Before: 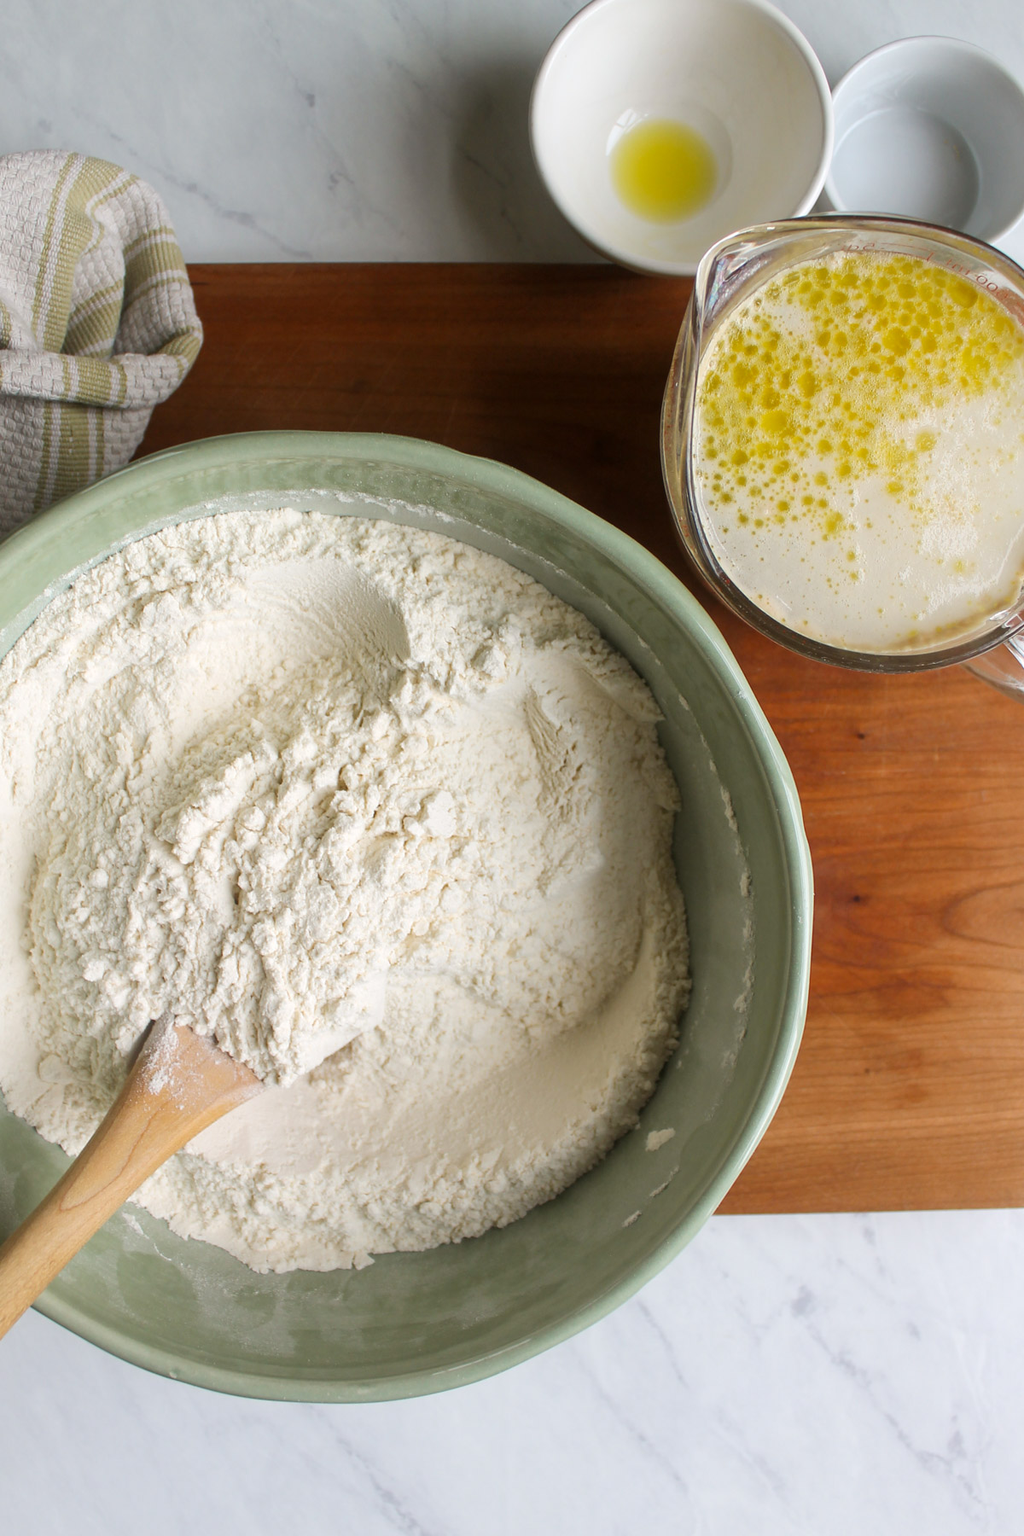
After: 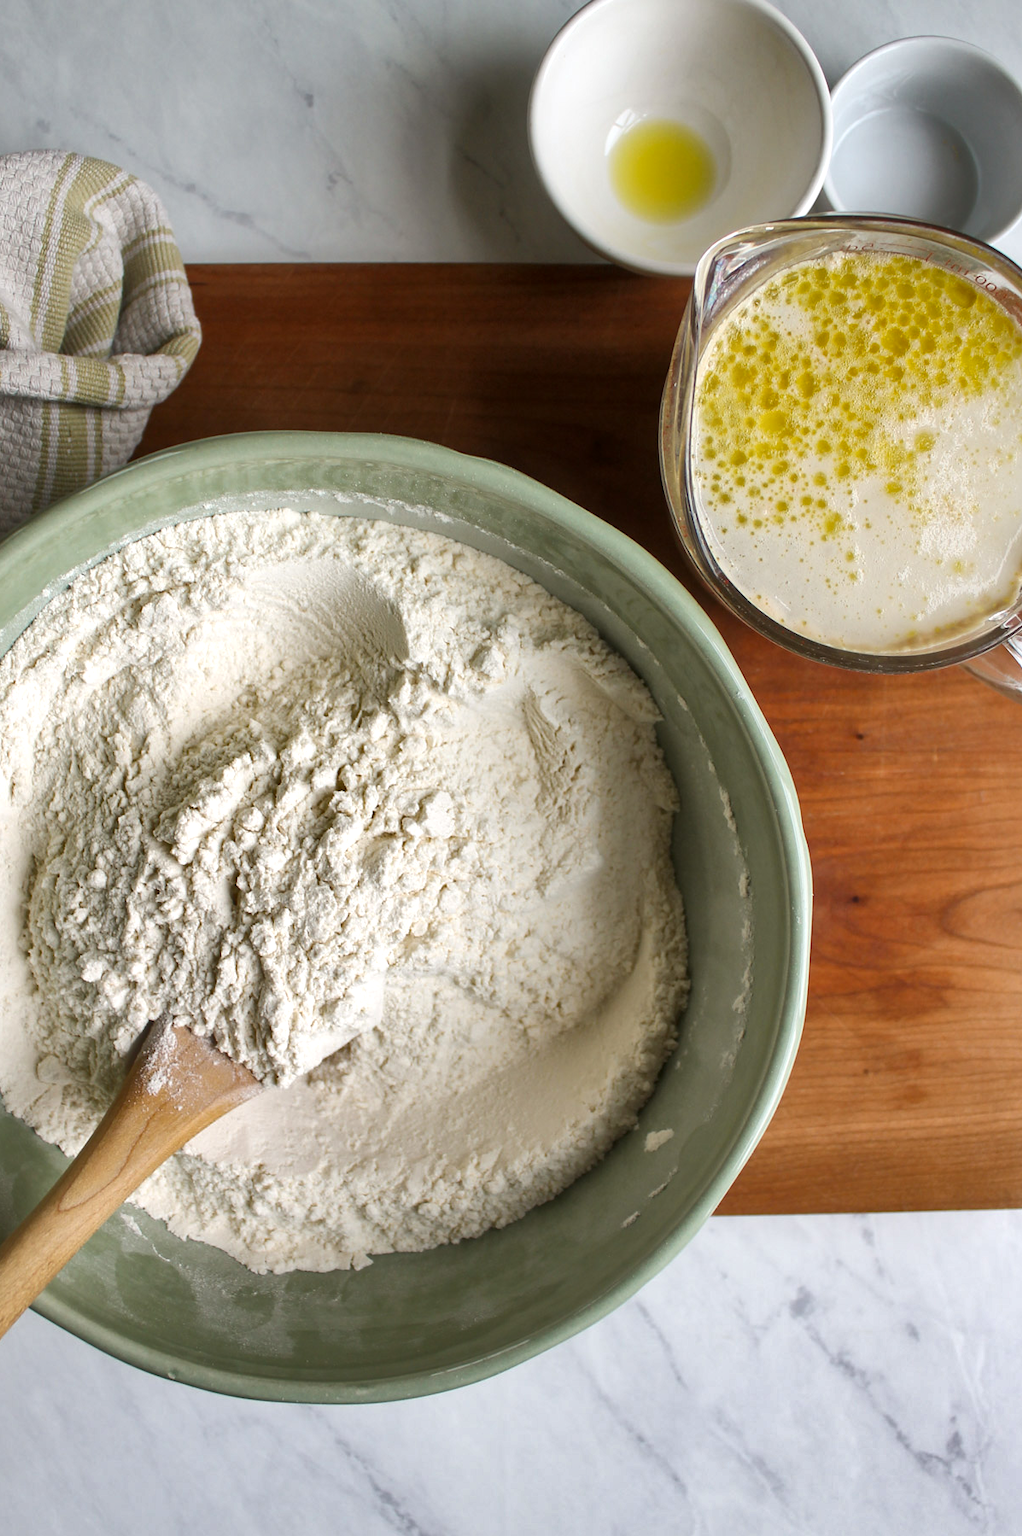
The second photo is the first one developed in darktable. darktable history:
local contrast: mode bilateral grid, contrast 20, coarseness 50, detail 121%, midtone range 0.2
shadows and highlights: radius 171.35, shadows 26.59, white point adjustment 3.24, highlights -68.71, soften with gaussian
crop and rotate: left 0.199%, bottom 0.011%
